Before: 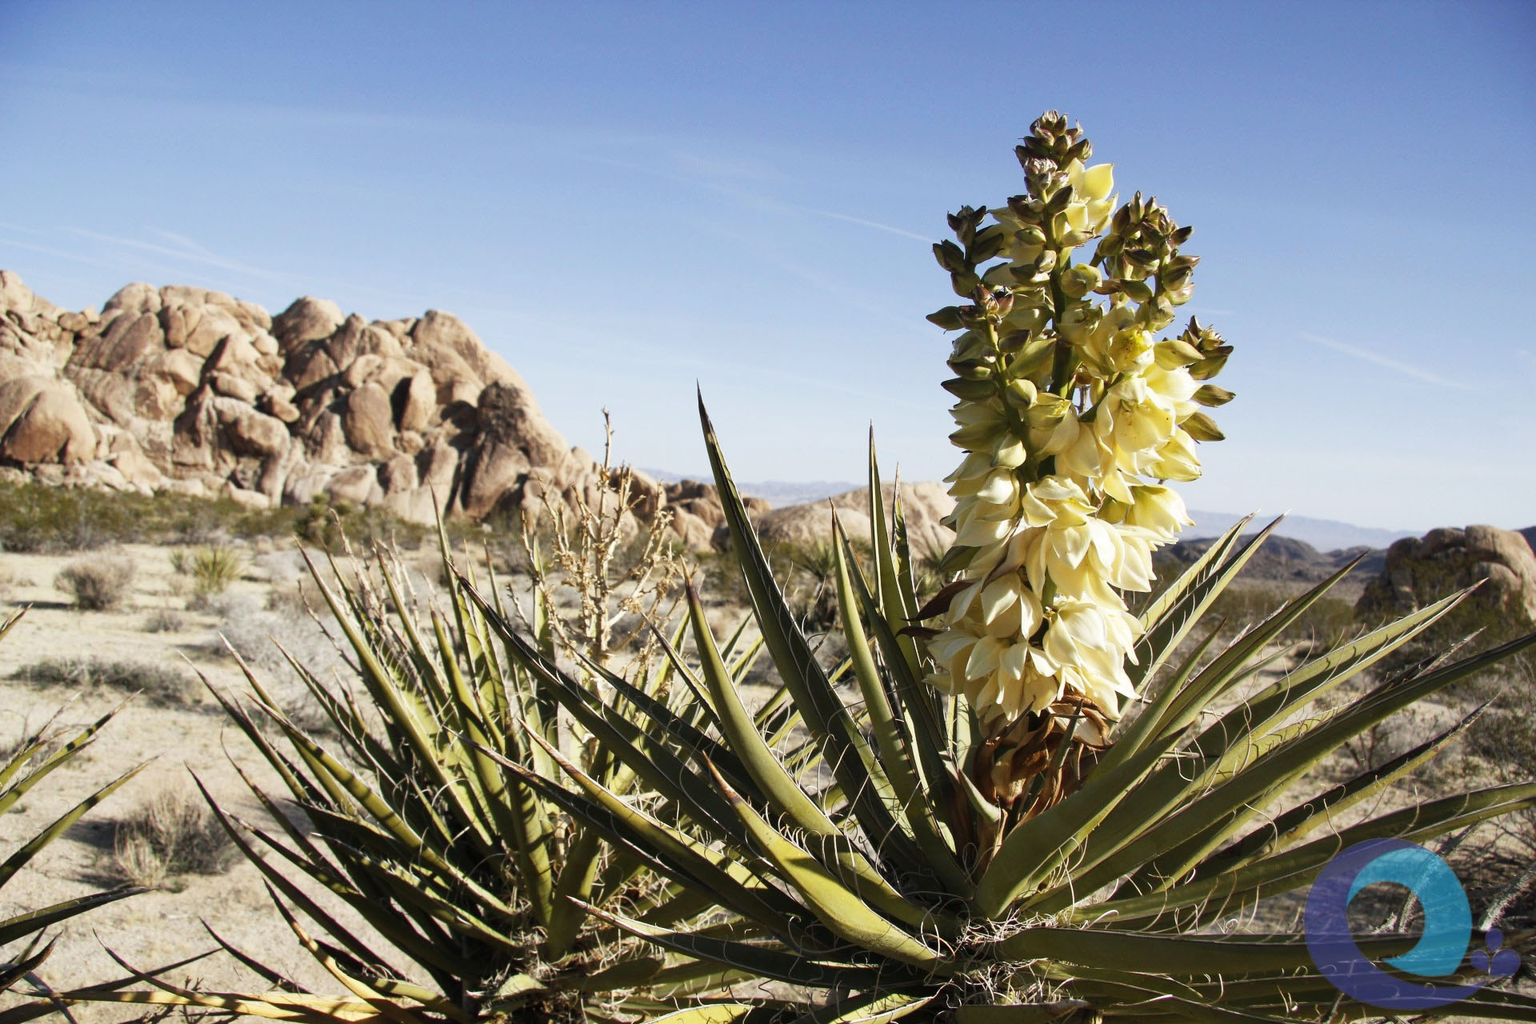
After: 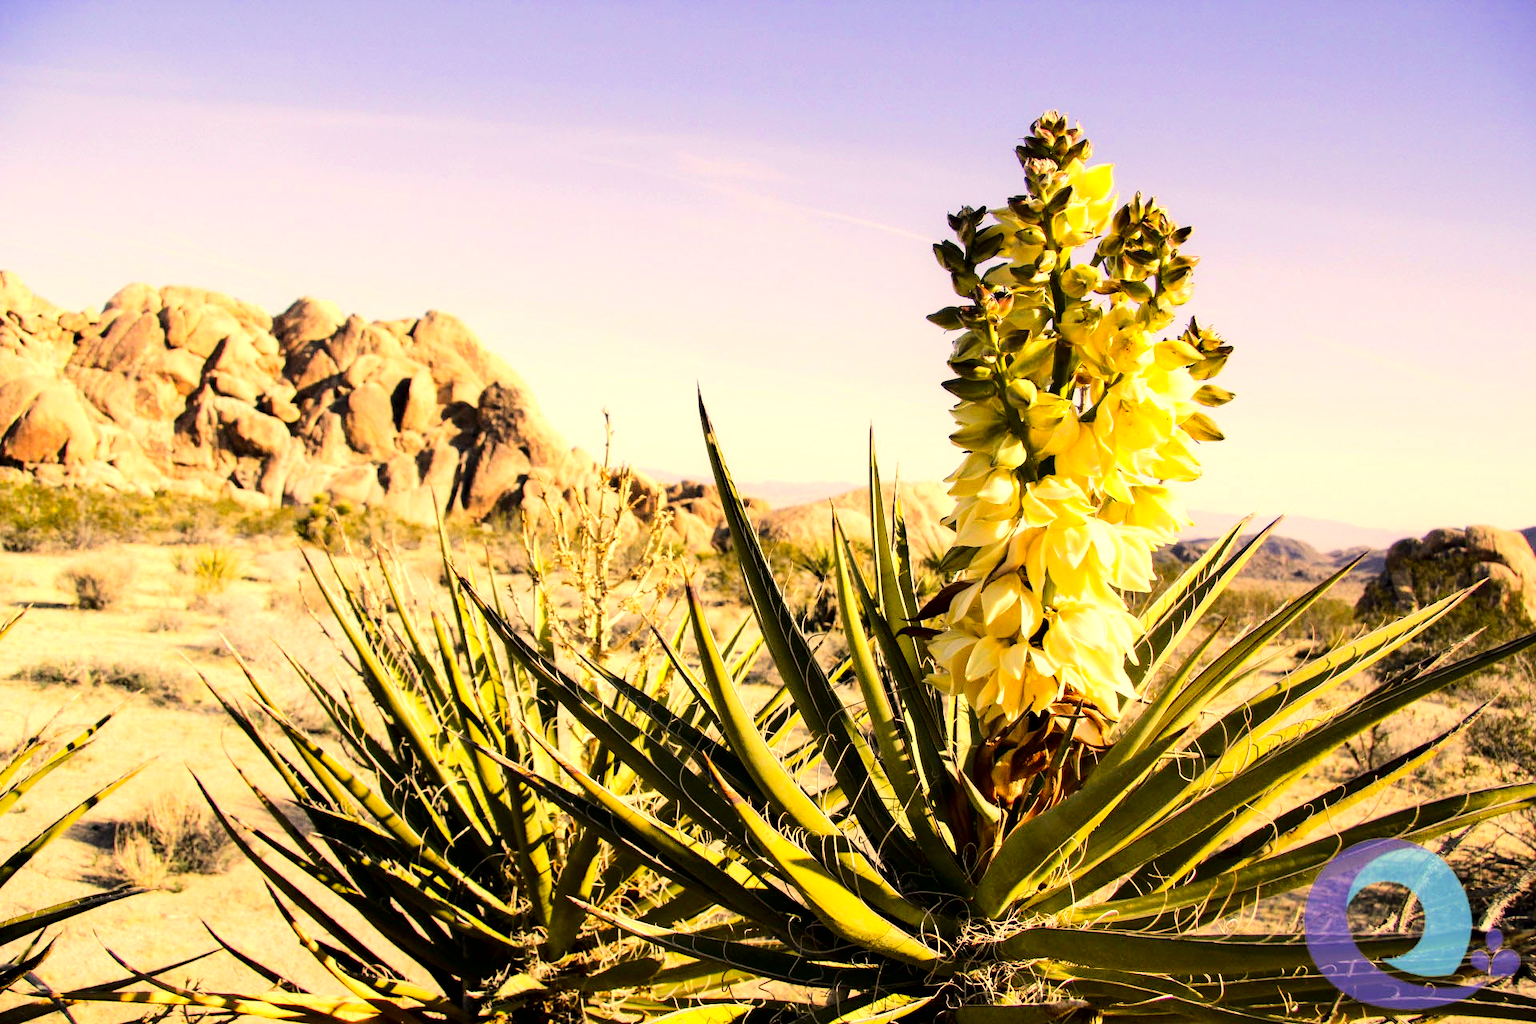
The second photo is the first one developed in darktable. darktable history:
base curve: curves: ch0 [(0, 0) (0.989, 0.992)], preserve colors none
exposure: black level correction 0, exposure 0.5 EV, compensate exposure bias true, compensate highlight preservation false
contrast brightness saturation: brightness -0.249, saturation 0.2
local contrast: highlights 61%, shadows 114%, detail 106%, midtone range 0.522
tone equalizer: -7 EV 0.159 EV, -6 EV 0.612 EV, -5 EV 1.15 EV, -4 EV 1.3 EV, -3 EV 1.17 EV, -2 EV 0.6 EV, -1 EV 0.165 EV, edges refinement/feathering 500, mask exposure compensation -1.57 EV, preserve details no
tone curve: curves: ch0 [(0, 0) (0.003, 0.023) (0.011, 0.025) (0.025, 0.029) (0.044, 0.047) (0.069, 0.079) (0.1, 0.113) (0.136, 0.152) (0.177, 0.199) (0.224, 0.26) (0.277, 0.333) (0.335, 0.404) (0.399, 0.48) (0.468, 0.559) (0.543, 0.635) (0.623, 0.713) (0.709, 0.797) (0.801, 0.879) (0.898, 0.953) (1, 1)], color space Lab, independent channels, preserve colors none
color correction: highlights a* 15.01, highlights b* 31.74
